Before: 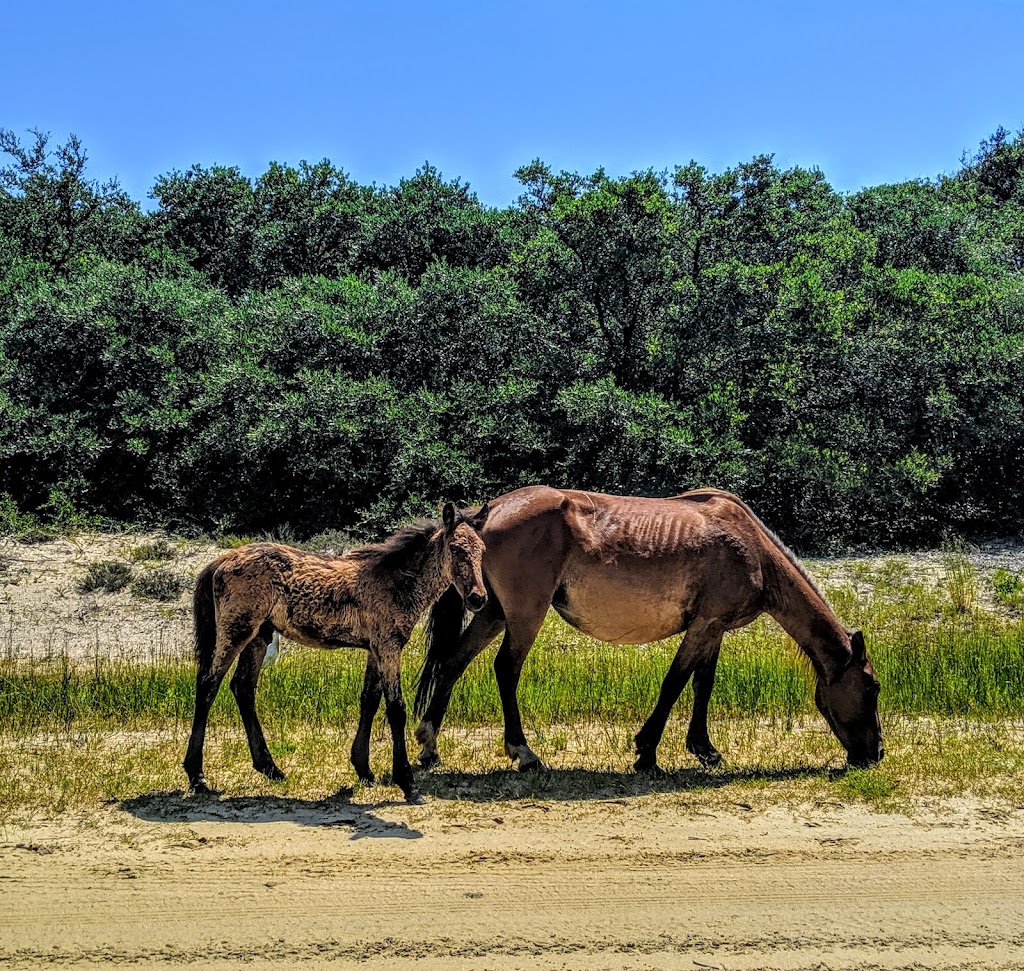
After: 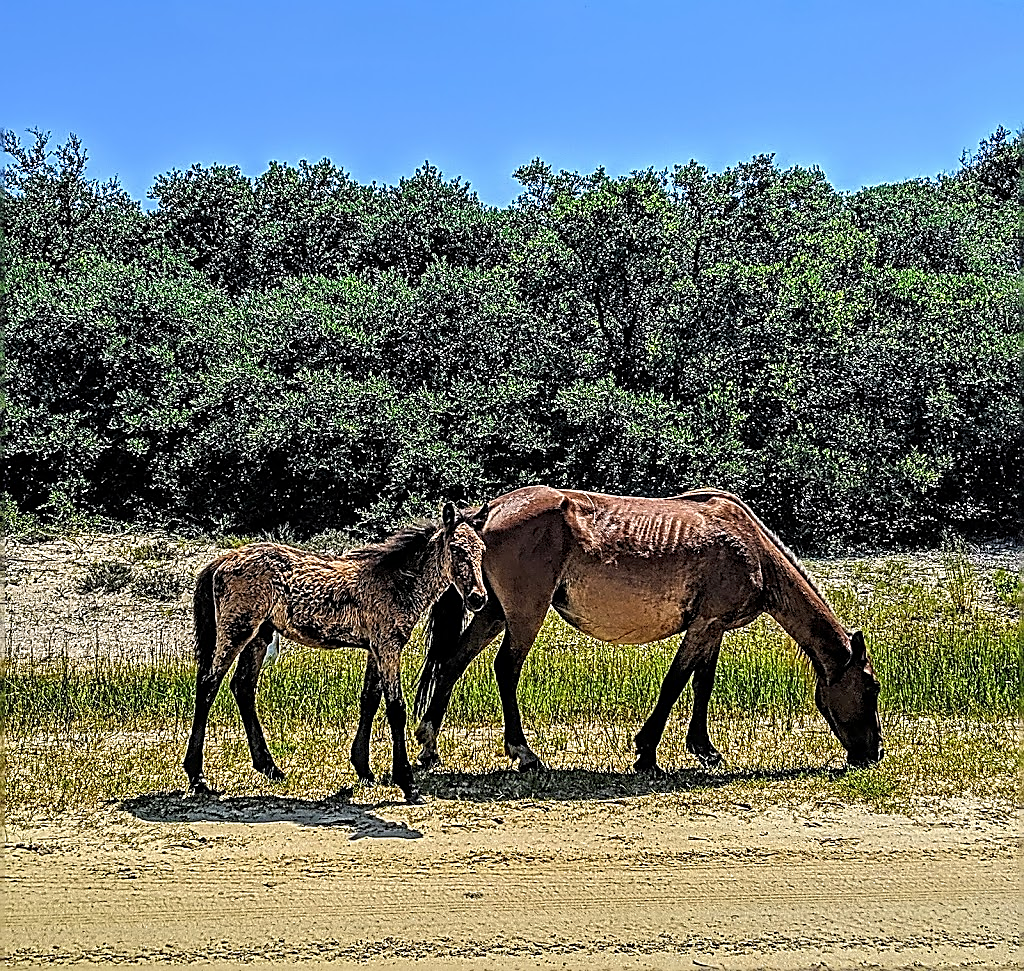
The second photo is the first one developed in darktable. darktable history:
sharpen: amount 1.879
